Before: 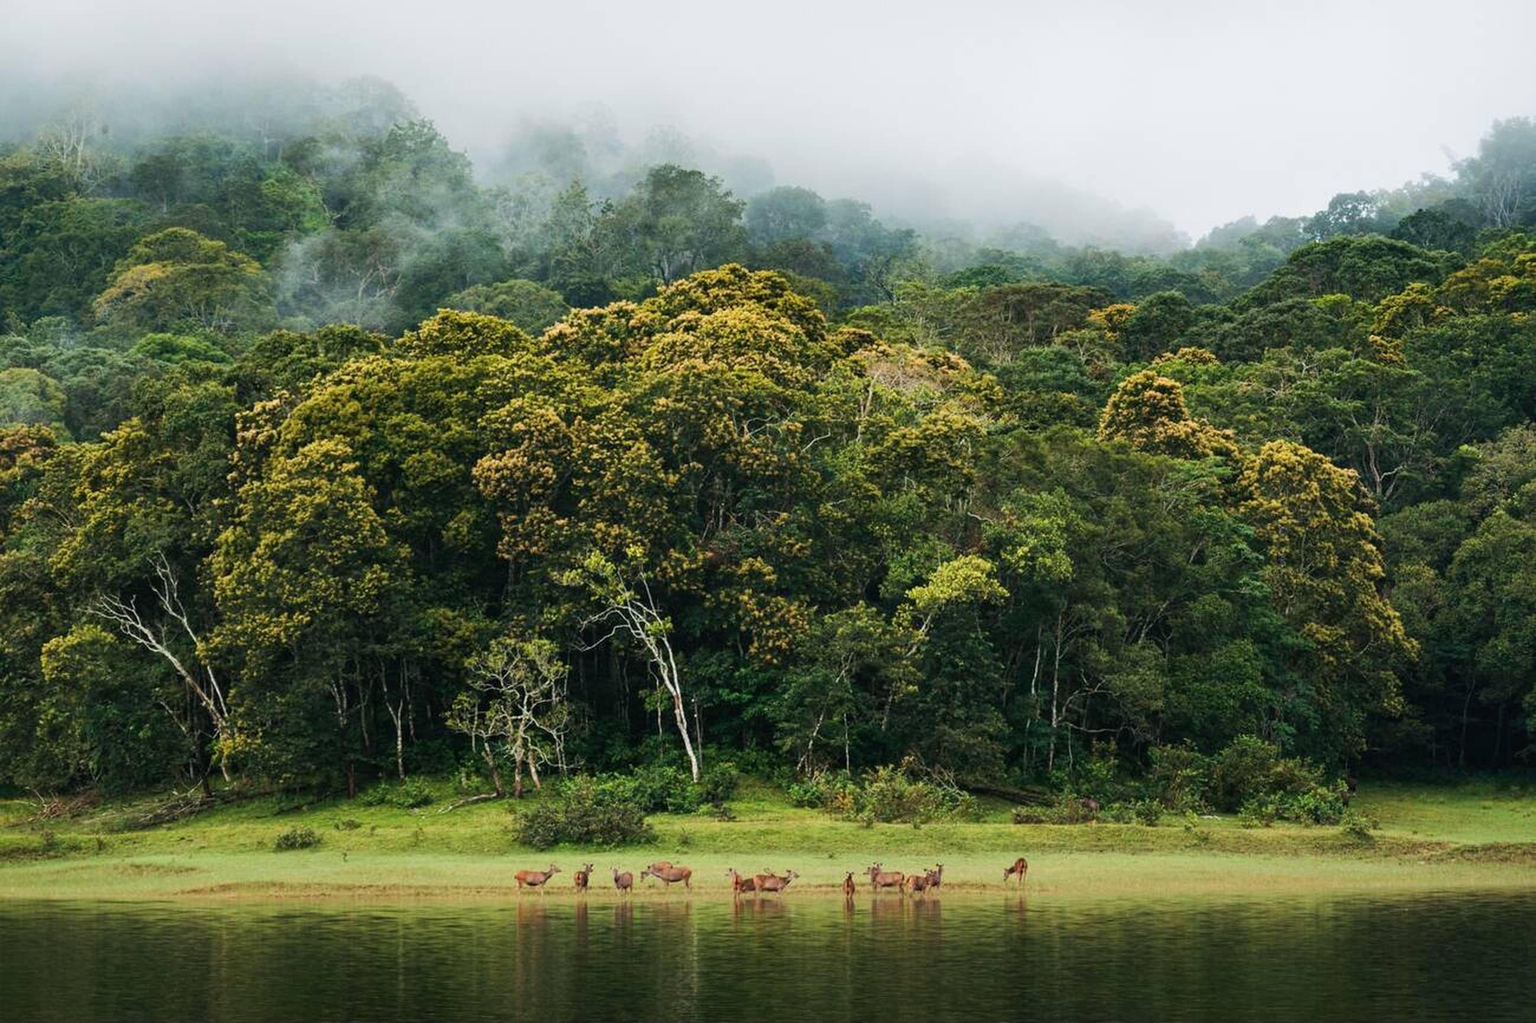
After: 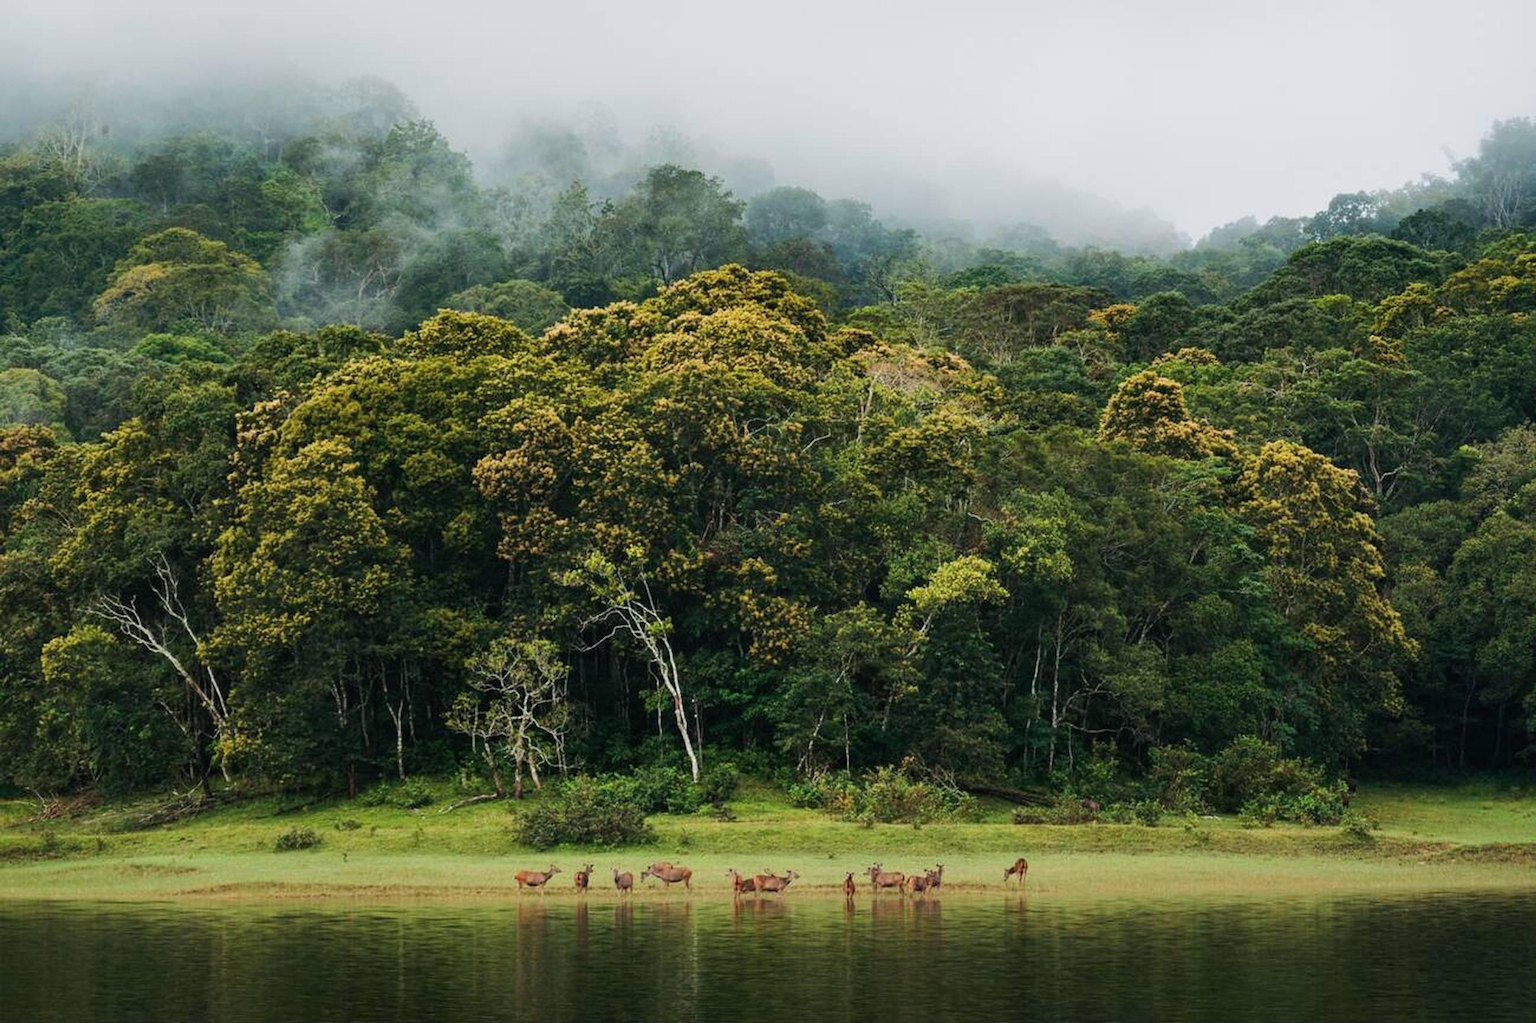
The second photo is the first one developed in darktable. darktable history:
exposure: exposure -0.157 EV, compensate highlight preservation false
